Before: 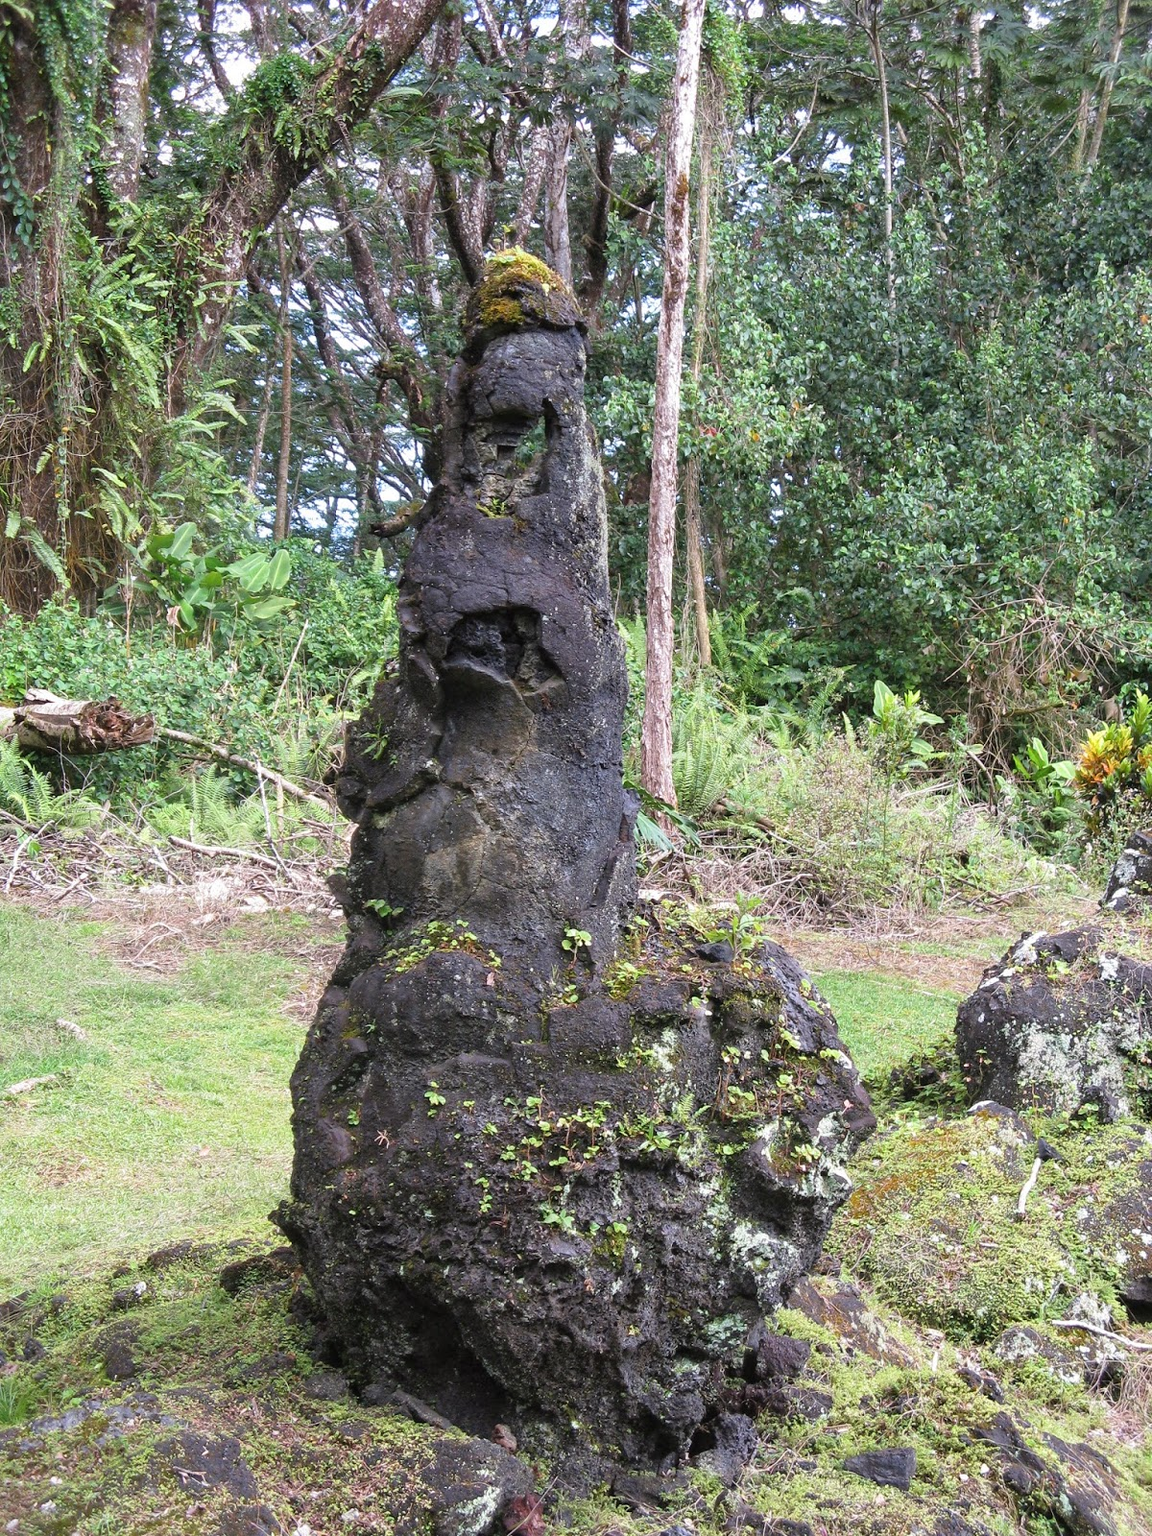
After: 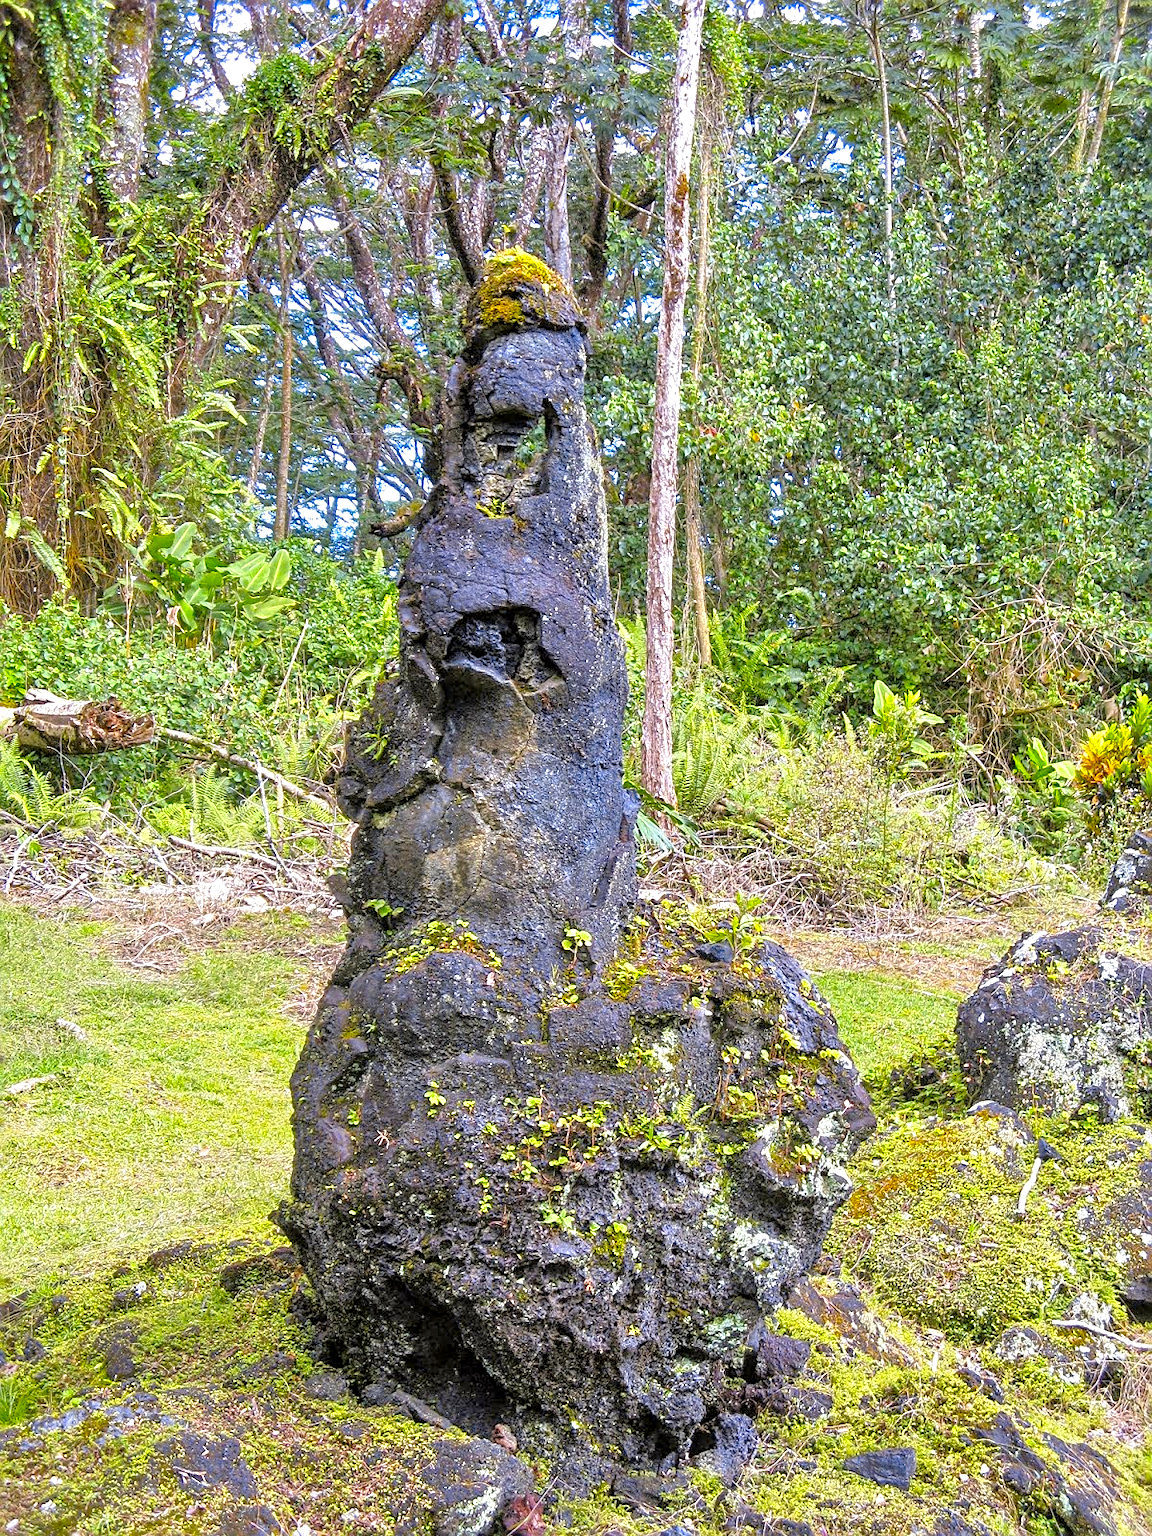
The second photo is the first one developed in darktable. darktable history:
color contrast: green-magenta contrast 1.12, blue-yellow contrast 1.95, unbound 0
sharpen: on, module defaults
local contrast: detail 130%
tone equalizer: -7 EV 0.15 EV, -6 EV 0.6 EV, -5 EV 1.15 EV, -4 EV 1.33 EV, -3 EV 1.15 EV, -2 EV 0.6 EV, -1 EV 0.15 EV, mask exposure compensation -0.5 EV
